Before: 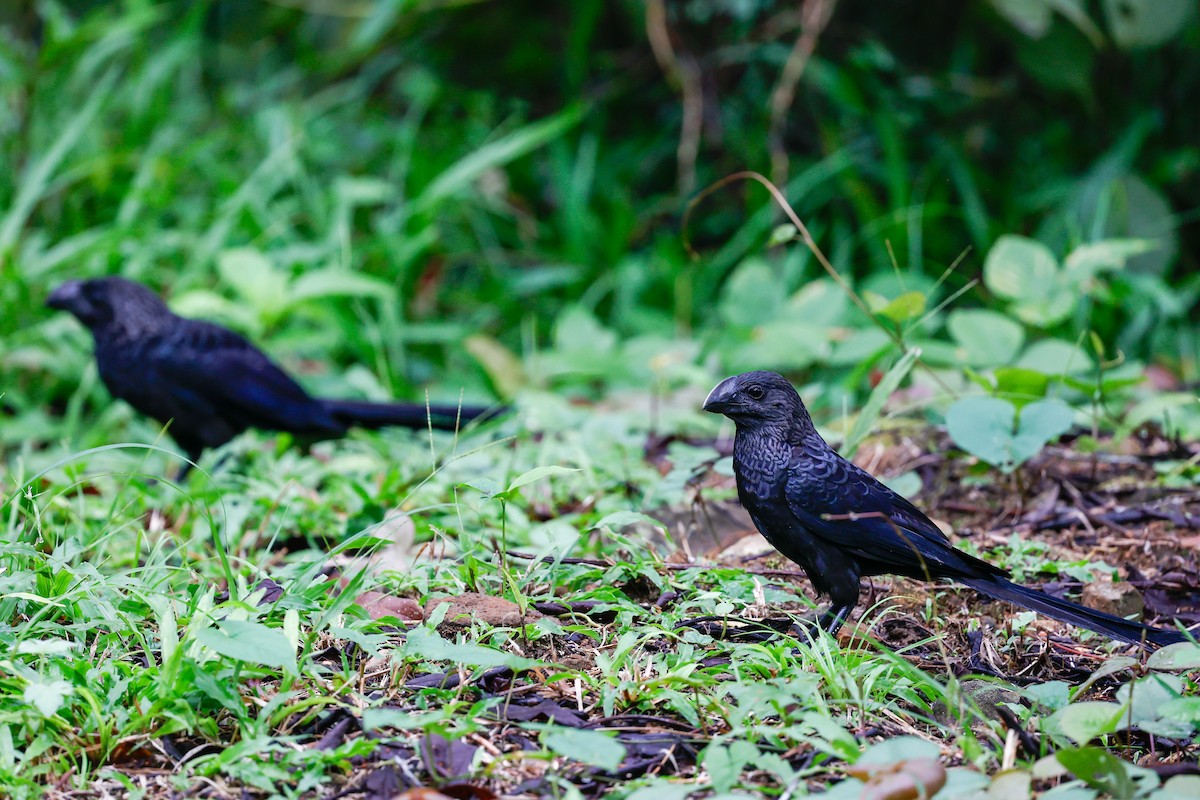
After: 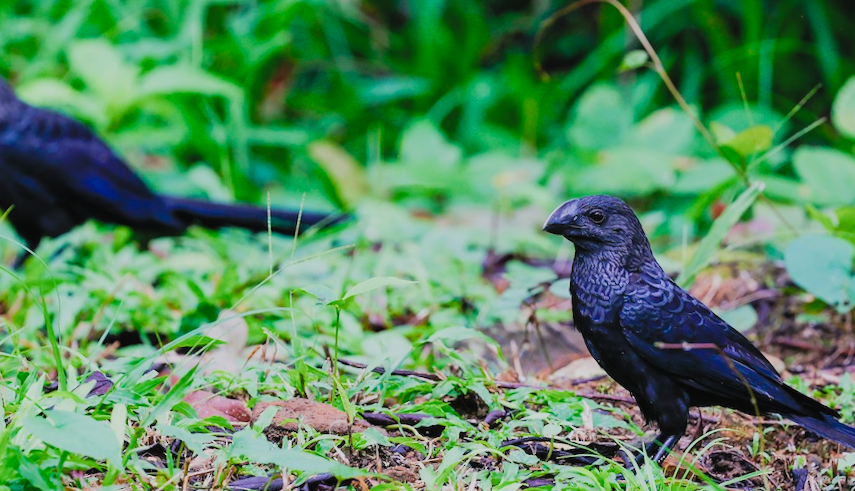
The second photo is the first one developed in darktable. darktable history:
filmic rgb: black relative exposure -7.65 EV, white relative exposure 4.56 EV, hardness 3.61, color science v5 (2021), contrast in shadows safe, contrast in highlights safe
color balance rgb: global offset › luminance 0.482%, linear chroma grading › global chroma 24.592%, perceptual saturation grading › global saturation 0.947%, perceptual saturation grading › mid-tones 11.549%, perceptual brilliance grading › highlights 7.478%, perceptual brilliance grading › mid-tones 3.949%, perceptual brilliance grading › shadows 2.385%, global vibrance 20.441%
color calibration: illuminant same as pipeline (D50), adaptation none (bypass), x 0.333, y 0.335, temperature 5022.68 K
crop and rotate: angle -3.65°, left 9.864%, top 20.81%, right 12.197%, bottom 12.003%
